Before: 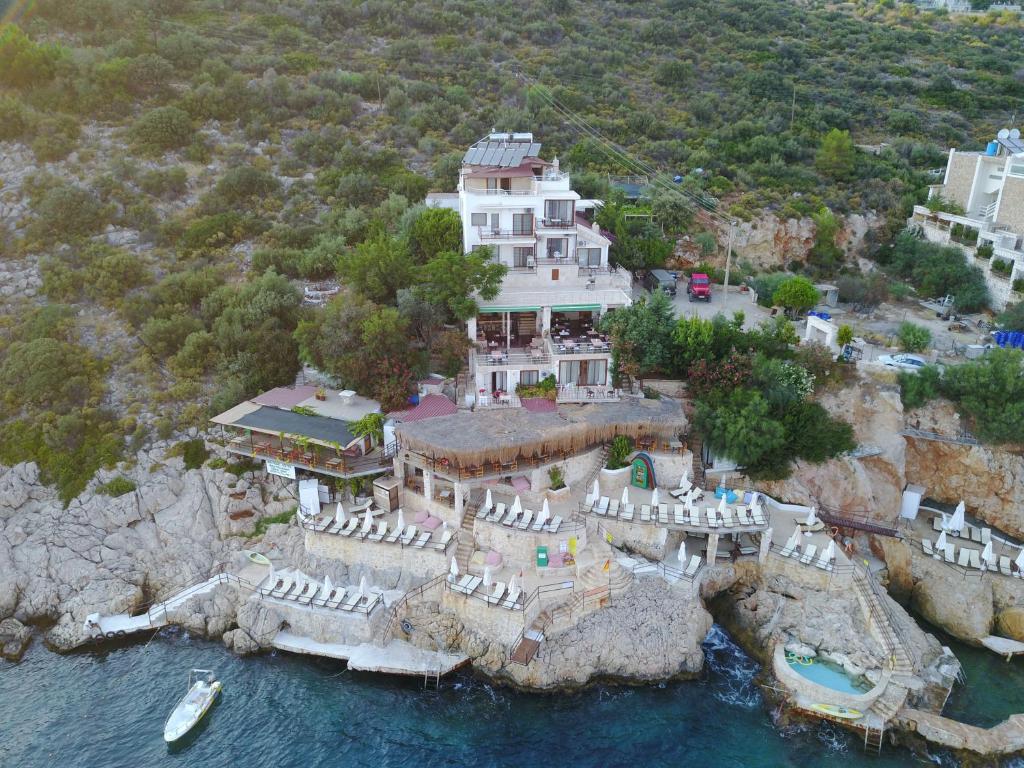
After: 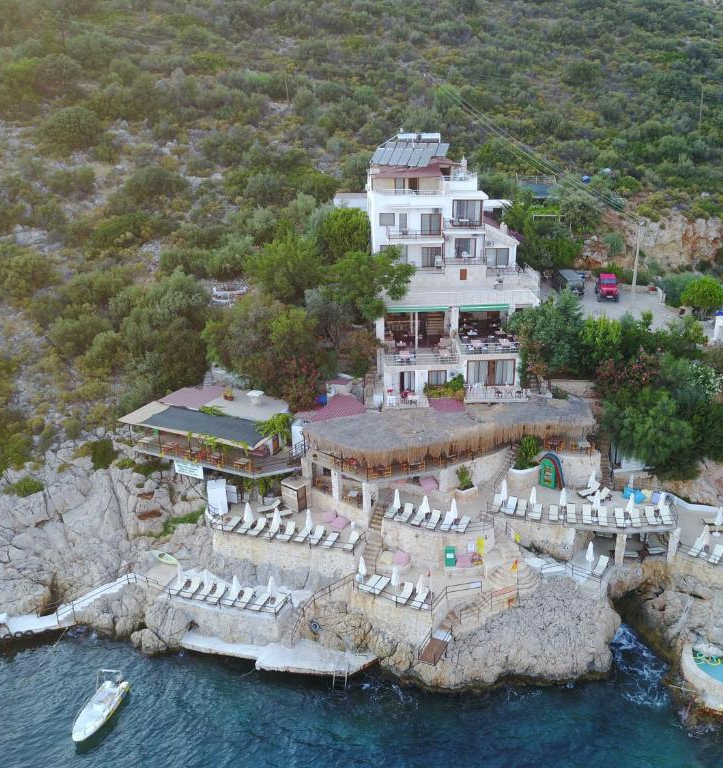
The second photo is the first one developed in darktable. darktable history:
crop and rotate: left 9.029%, right 20.364%
shadows and highlights: shadows 37.09, highlights -27.86, soften with gaussian
